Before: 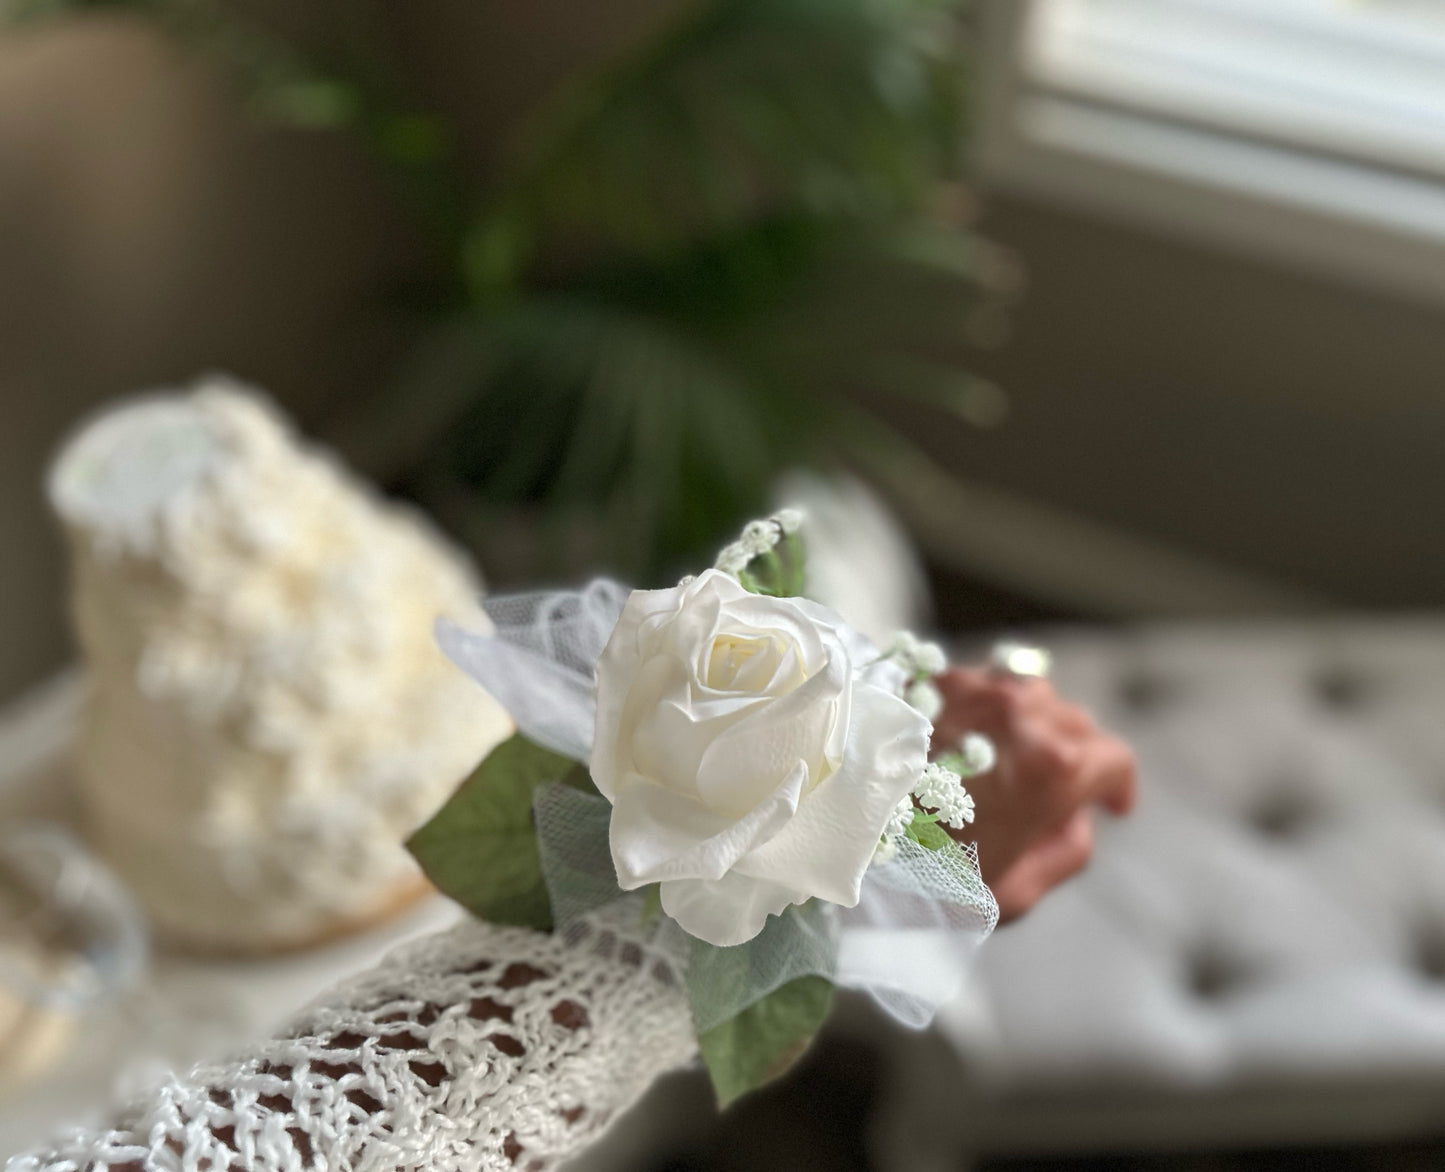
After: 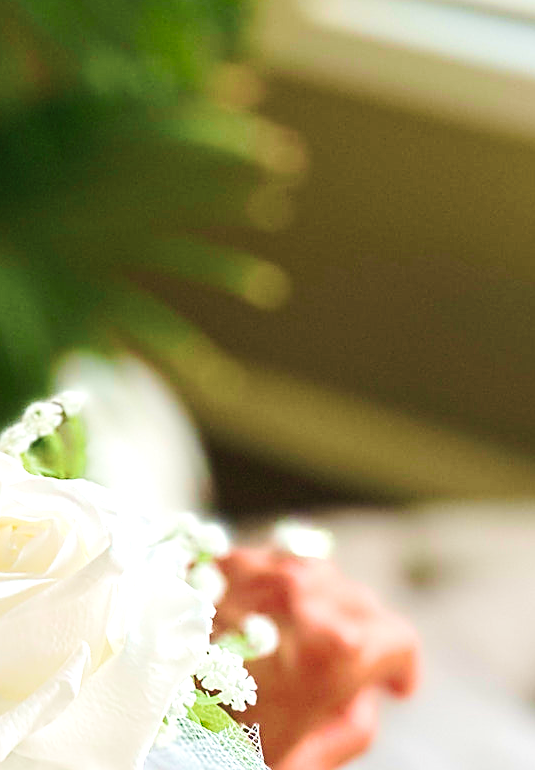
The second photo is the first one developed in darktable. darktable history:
velvia: strength 74.67%
crop and rotate: left 49.692%, top 10.145%, right 13.231%, bottom 24.076%
exposure: black level correction -0.005, exposure 0.619 EV, compensate highlight preservation false
contrast brightness saturation: contrast 0.096, brightness 0.026, saturation 0.092
color correction: highlights b* 0.022, saturation 1.27
sharpen: on, module defaults
tone curve: curves: ch0 [(0, 0.023) (0.103, 0.087) (0.277, 0.28) (0.438, 0.547) (0.546, 0.678) (0.735, 0.843) (0.994, 1)]; ch1 [(0, 0) (0.371, 0.261) (0.465, 0.42) (0.488, 0.477) (0.512, 0.513) (0.542, 0.581) (0.574, 0.647) (0.636, 0.747) (1, 1)]; ch2 [(0, 0) (0.369, 0.388) (0.449, 0.431) (0.478, 0.471) (0.516, 0.517) (0.575, 0.642) (0.649, 0.726) (1, 1)], preserve colors none
